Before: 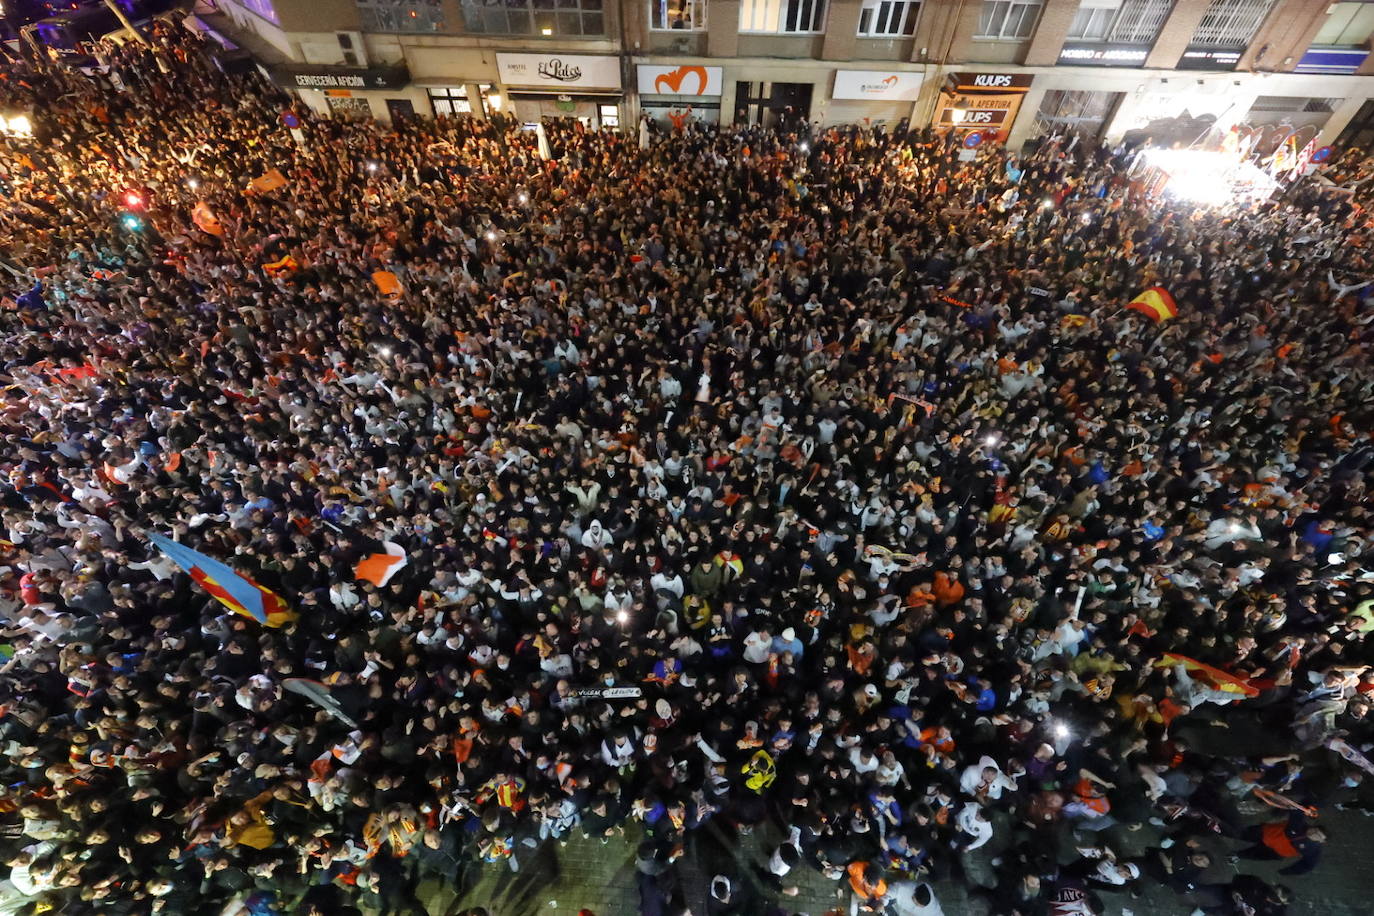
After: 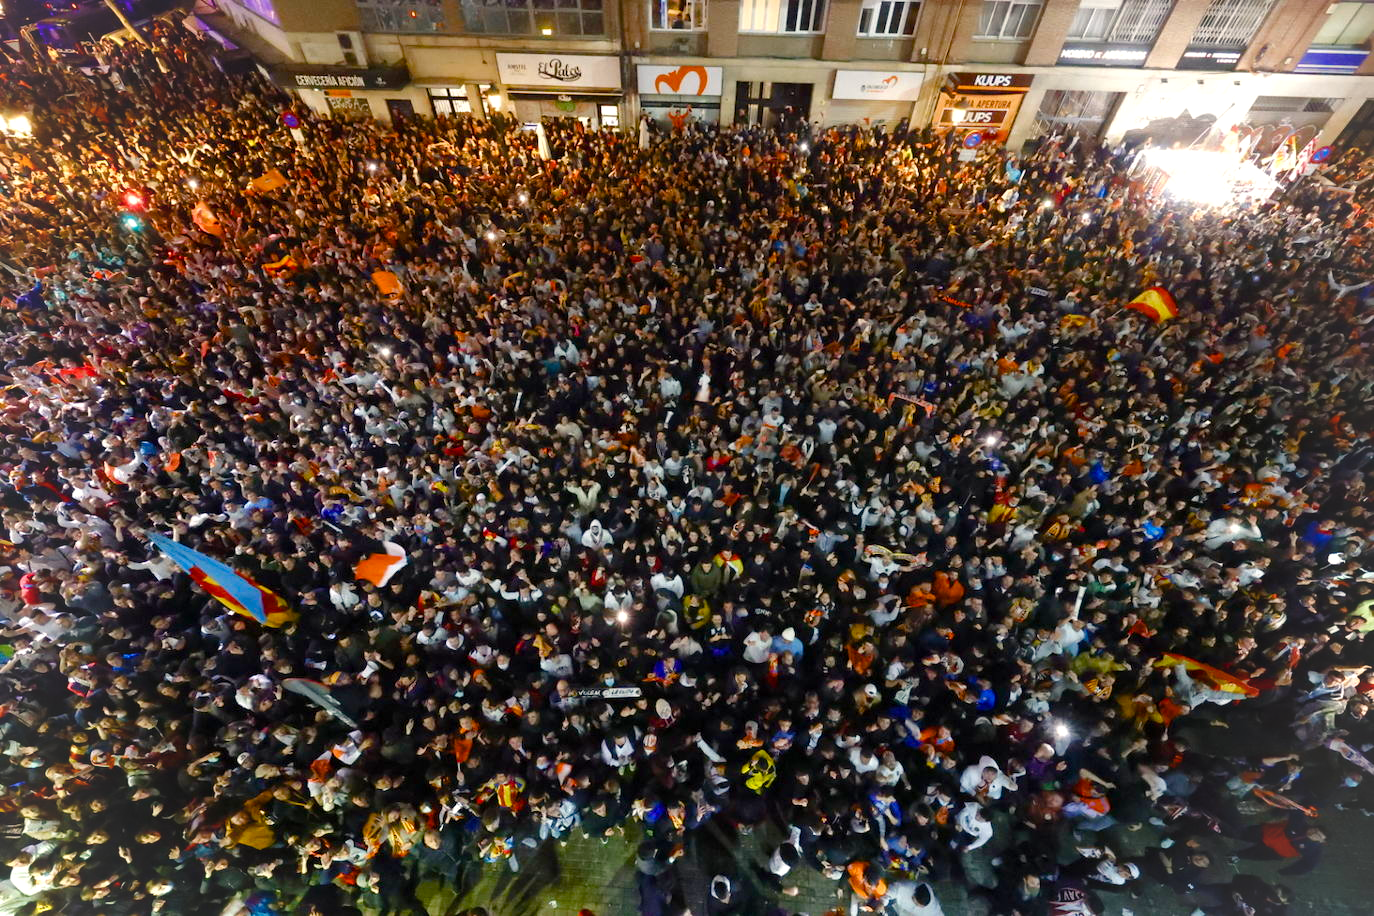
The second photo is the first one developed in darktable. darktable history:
color balance rgb: highlights gain › chroma 2.041%, highlights gain › hue 74.2°, linear chroma grading › global chroma 6.499%, perceptual saturation grading › global saturation 20%, perceptual saturation grading › highlights -25.762%, perceptual saturation grading › shadows 49.5%, global vibrance 9.284%
vignetting: brightness 0.042, saturation 0.002
exposure: exposure 0.201 EV, compensate exposure bias true, compensate highlight preservation false
